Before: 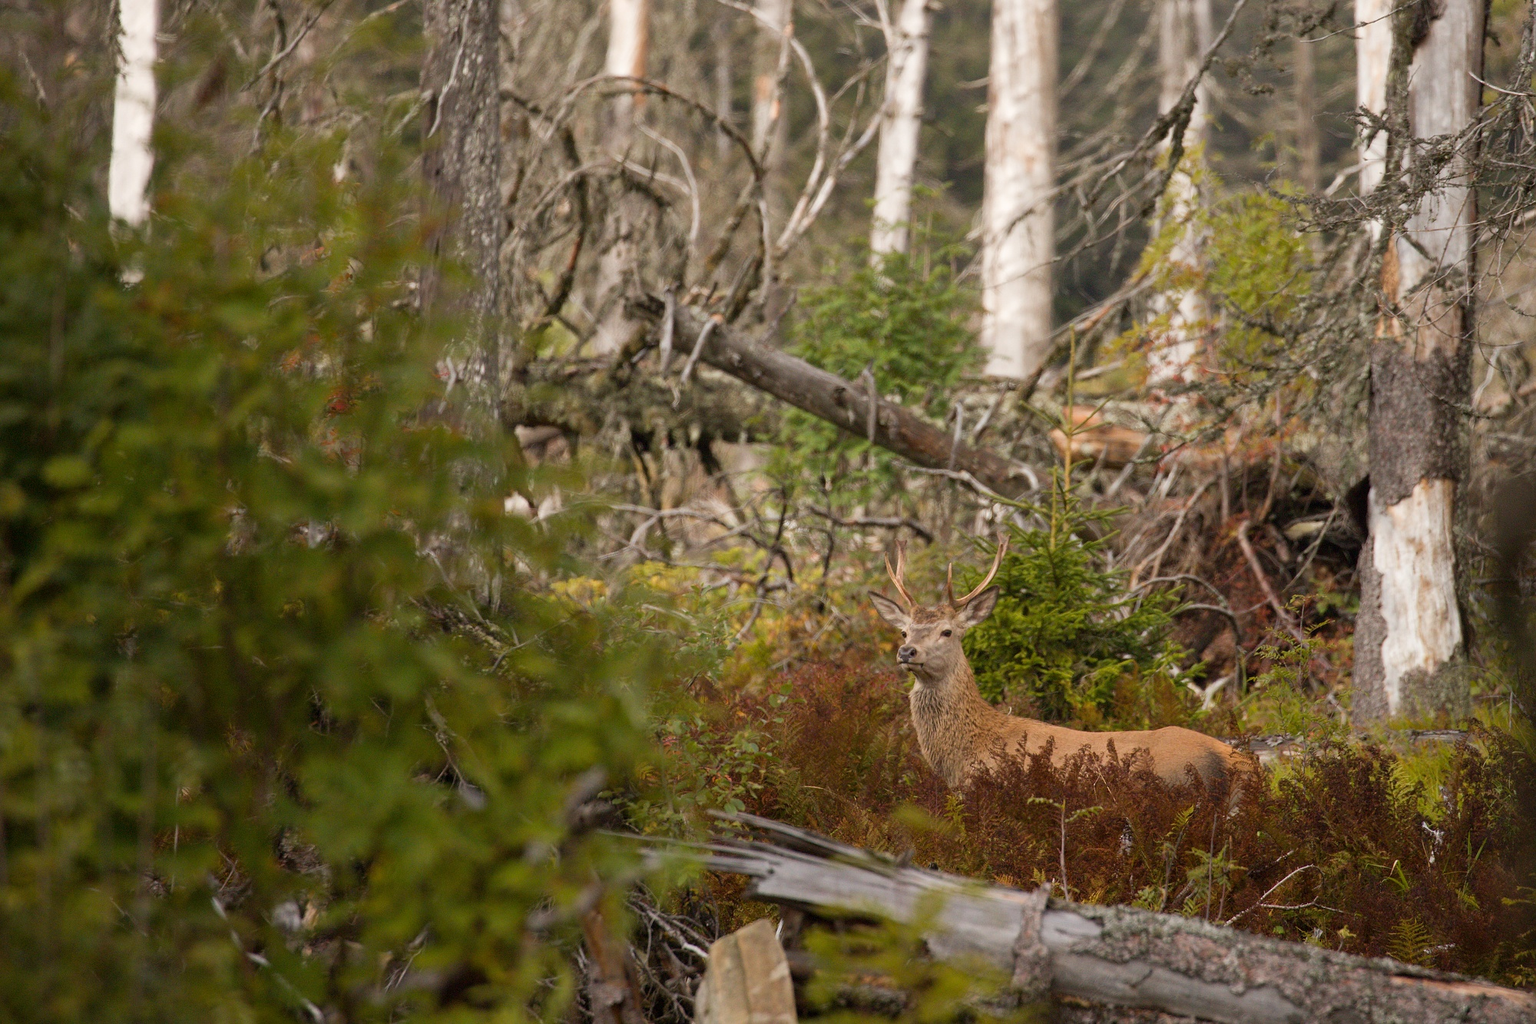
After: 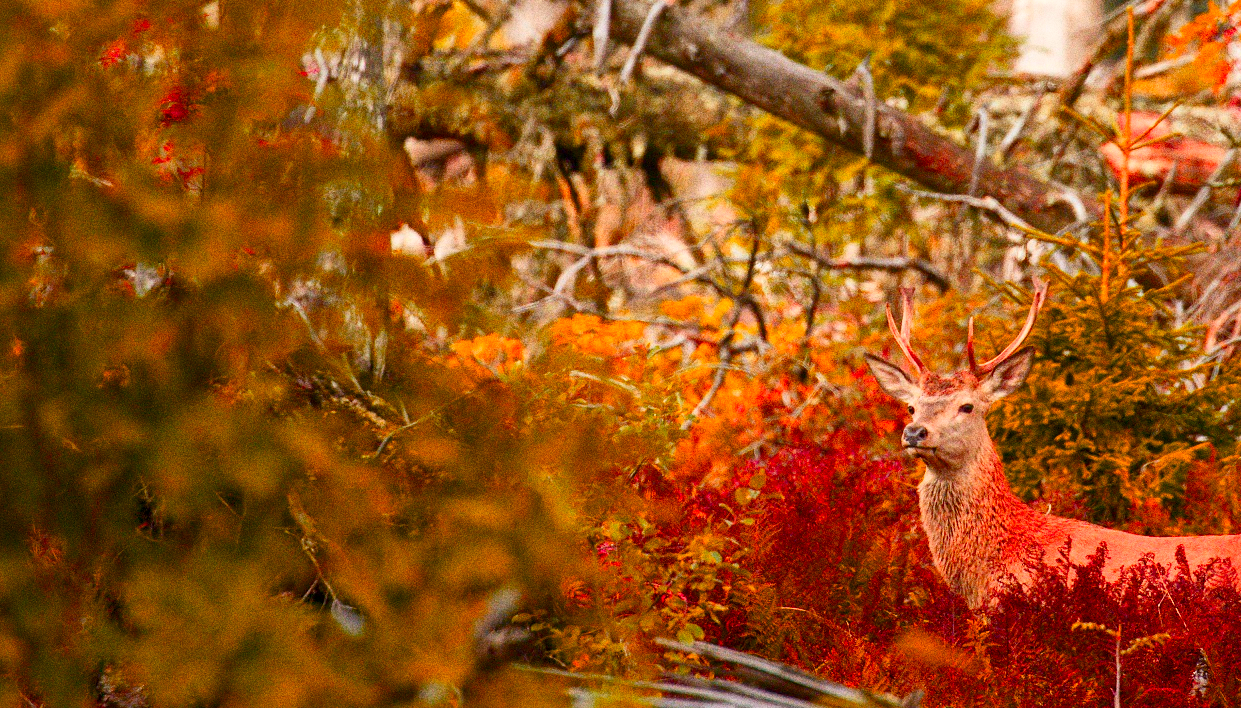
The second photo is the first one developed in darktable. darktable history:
contrast brightness saturation: contrast 0.2, brightness 0.15, saturation 0.14
color zones: curves: ch1 [(0.24, 0.629) (0.75, 0.5)]; ch2 [(0.255, 0.454) (0.745, 0.491)], mix 102.12%
color balance: output saturation 120%
color balance rgb: perceptual saturation grading › global saturation 20%, perceptual saturation grading › highlights -25%, perceptual saturation grading › shadows 25%
white balance: red 0.986, blue 1.01
crop: left 13.312%, top 31.28%, right 24.627%, bottom 15.582%
local contrast: mode bilateral grid, contrast 20, coarseness 50, detail 132%, midtone range 0.2
grain: coarseness 0.09 ISO, strength 40%
